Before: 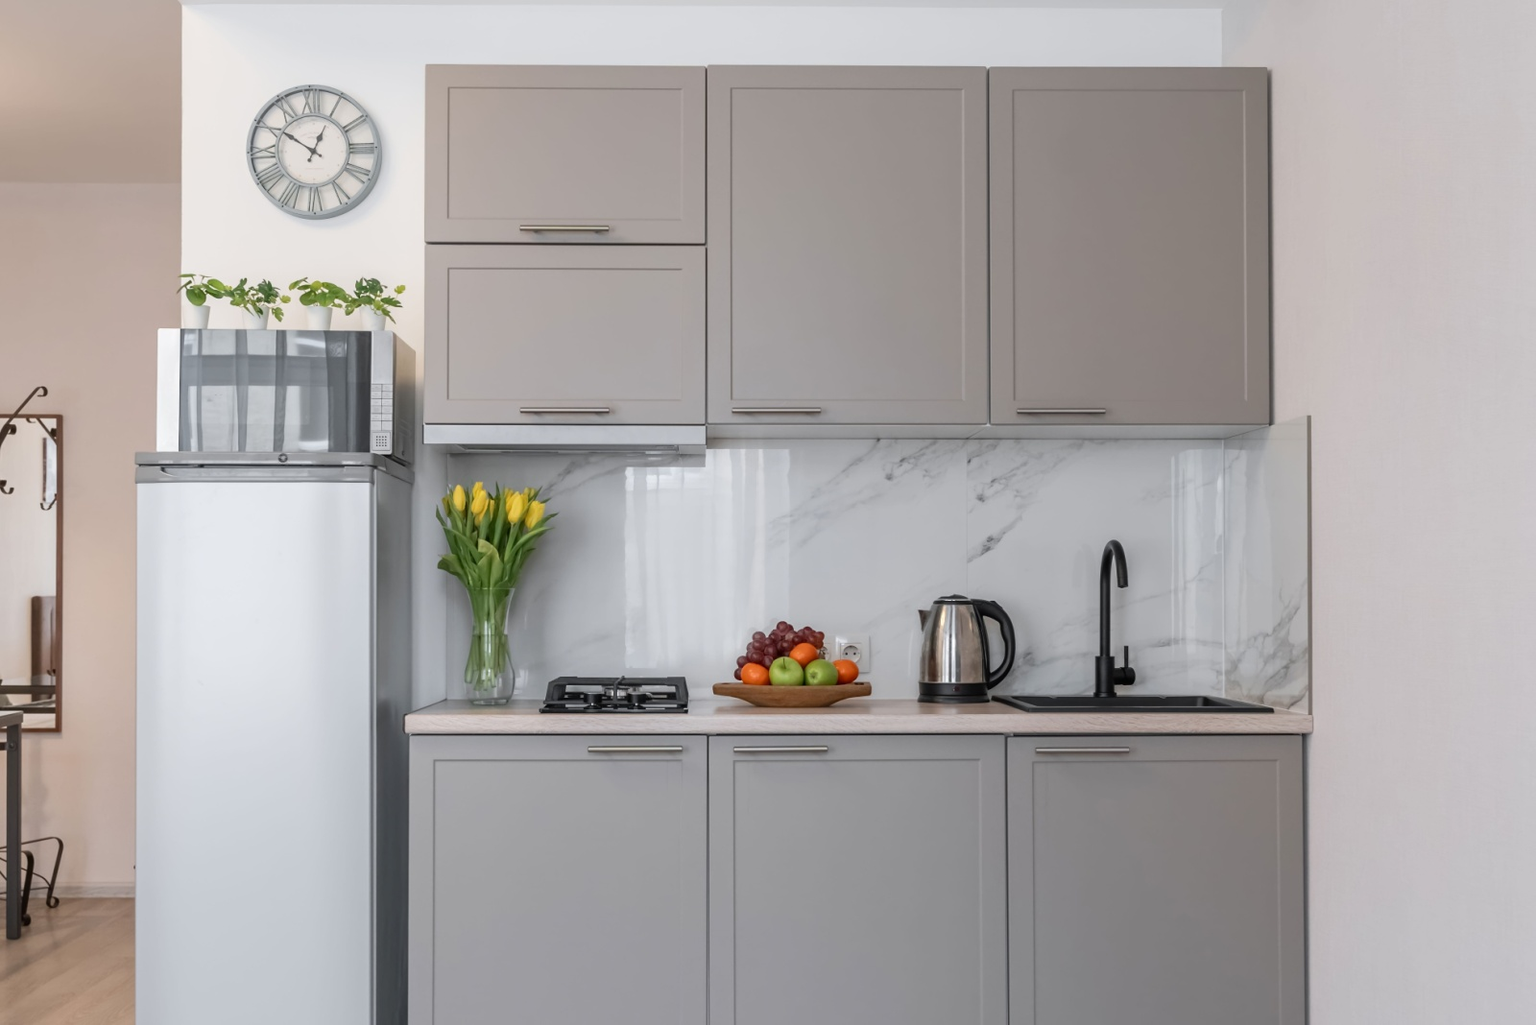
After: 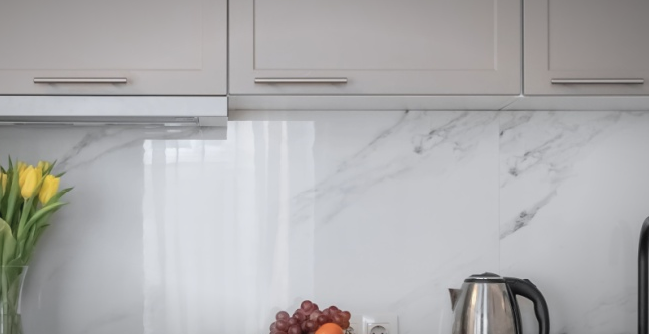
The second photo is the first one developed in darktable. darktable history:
contrast brightness saturation: brightness 0.15
vignetting: fall-off start 81.69%, fall-off radius 62.56%, automatic ratio true, width/height ratio 1.423, unbound false
crop: left 31.808%, top 32.504%, right 27.582%, bottom 36.219%
